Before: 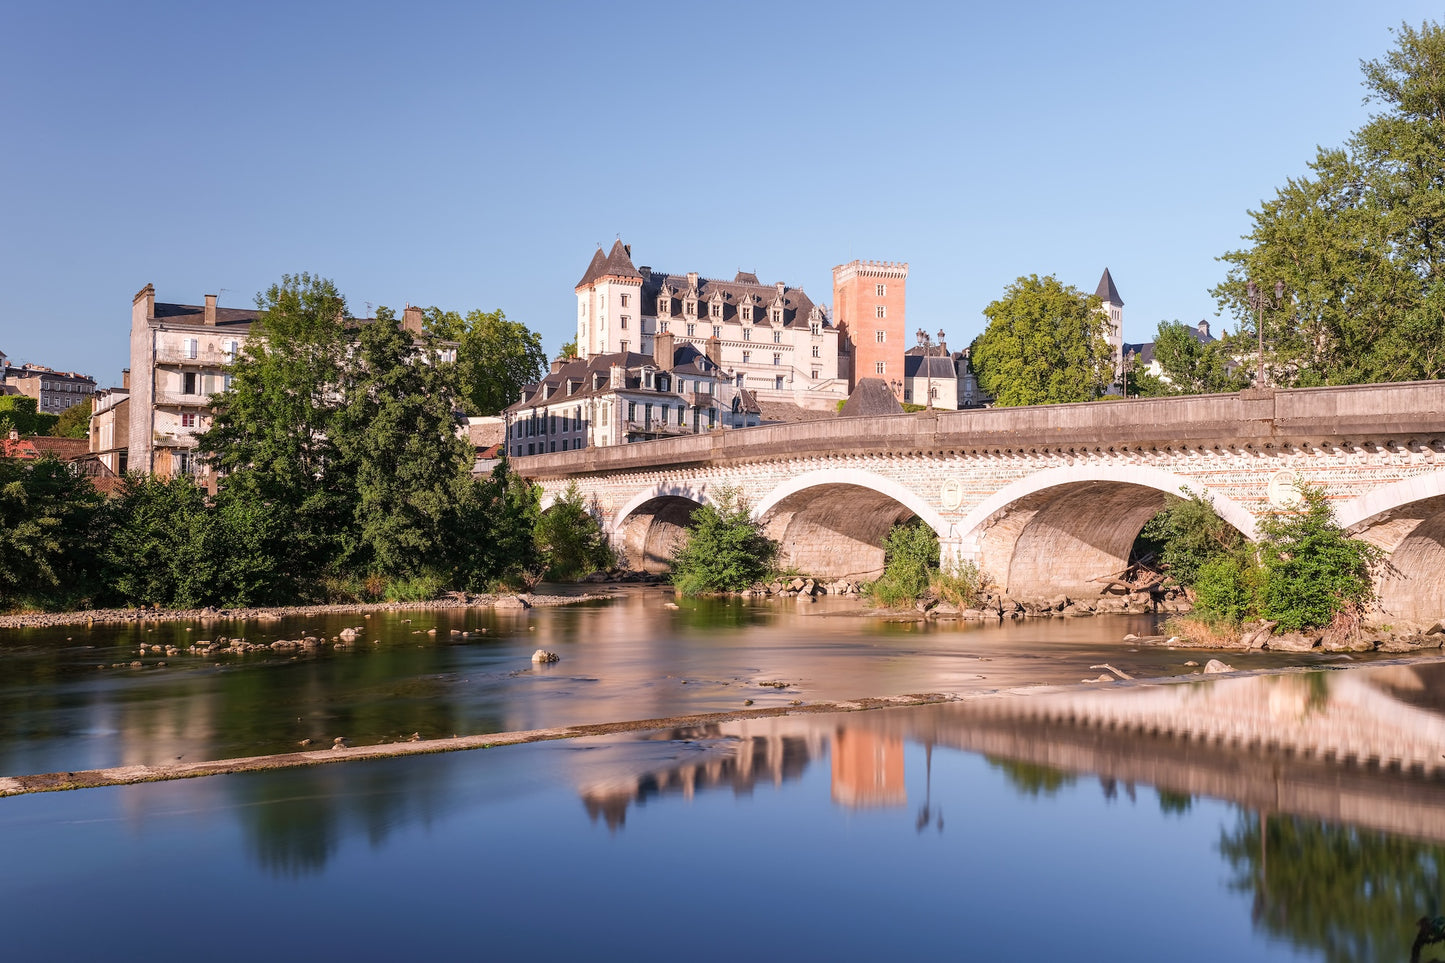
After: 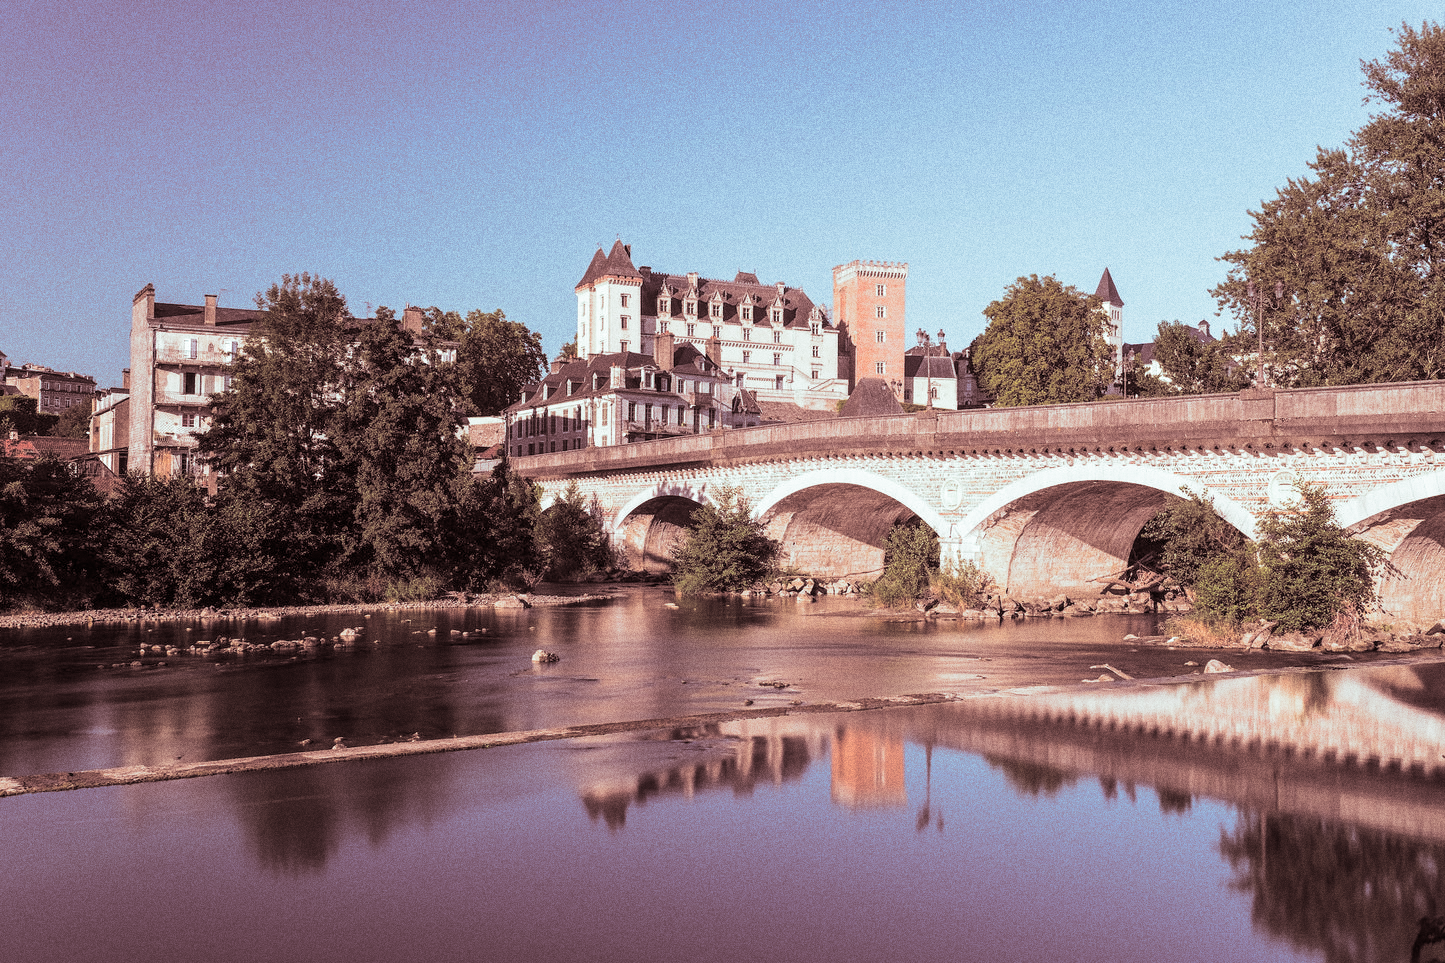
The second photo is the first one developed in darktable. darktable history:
grain: coarseness 9.61 ISO, strength 35.62%
split-toning: shadows › saturation 0.3, highlights › hue 180°, highlights › saturation 0.3, compress 0%
